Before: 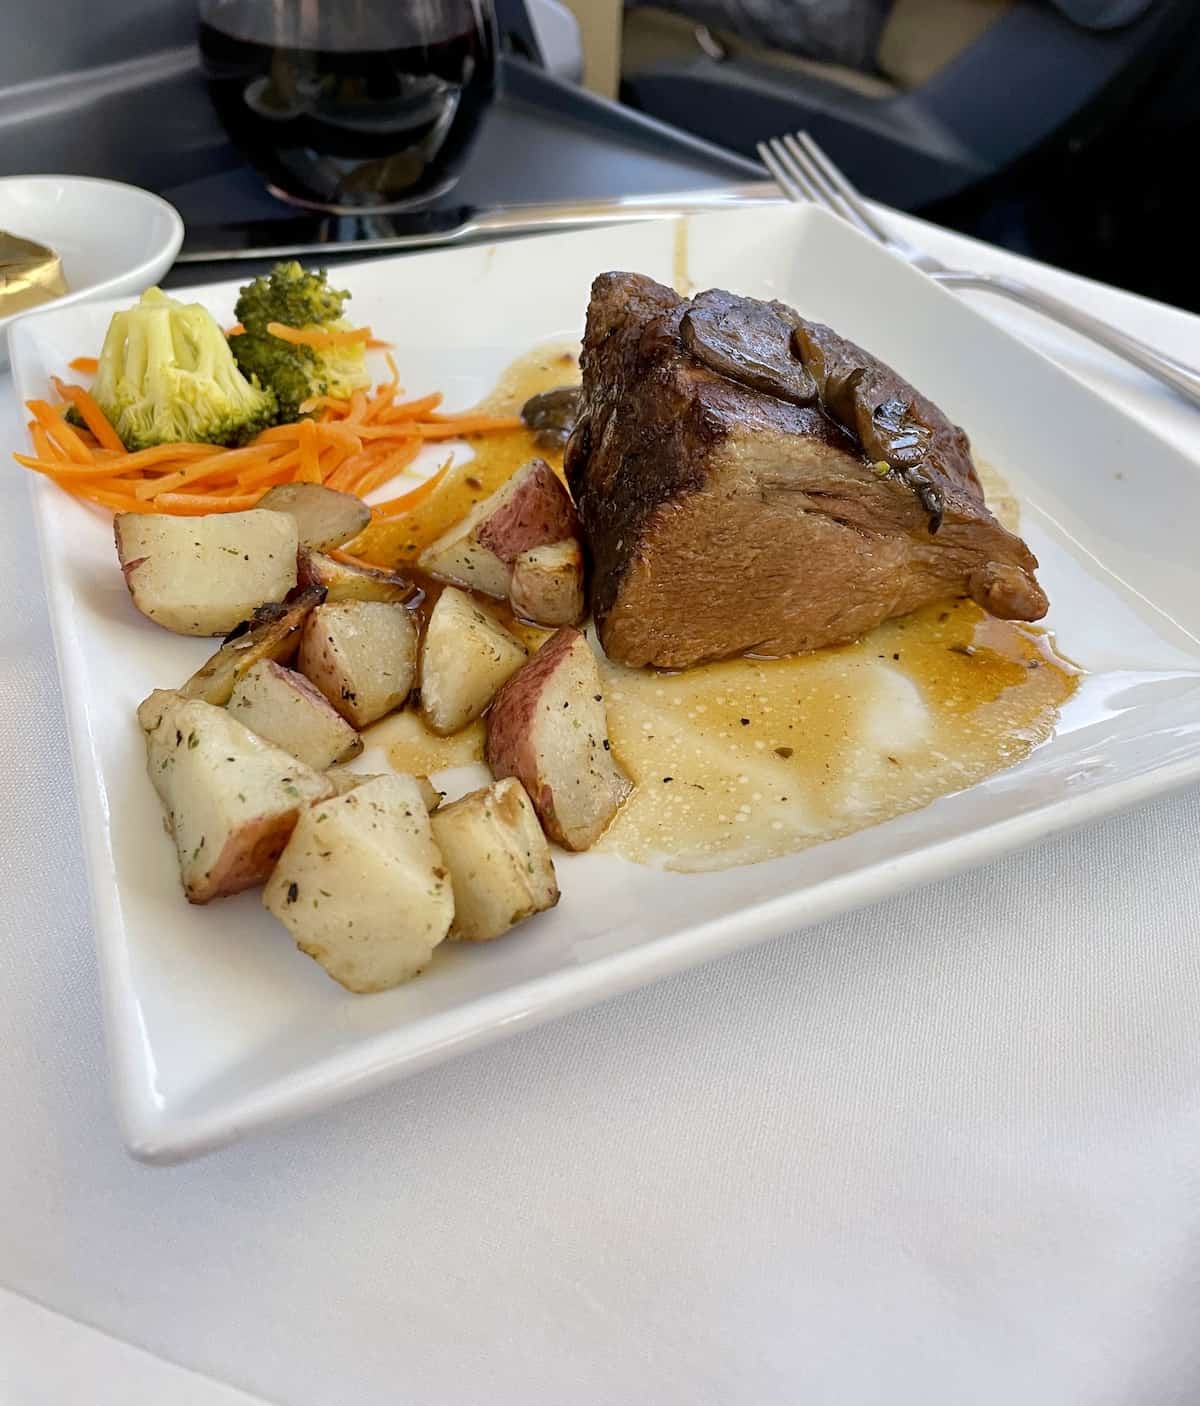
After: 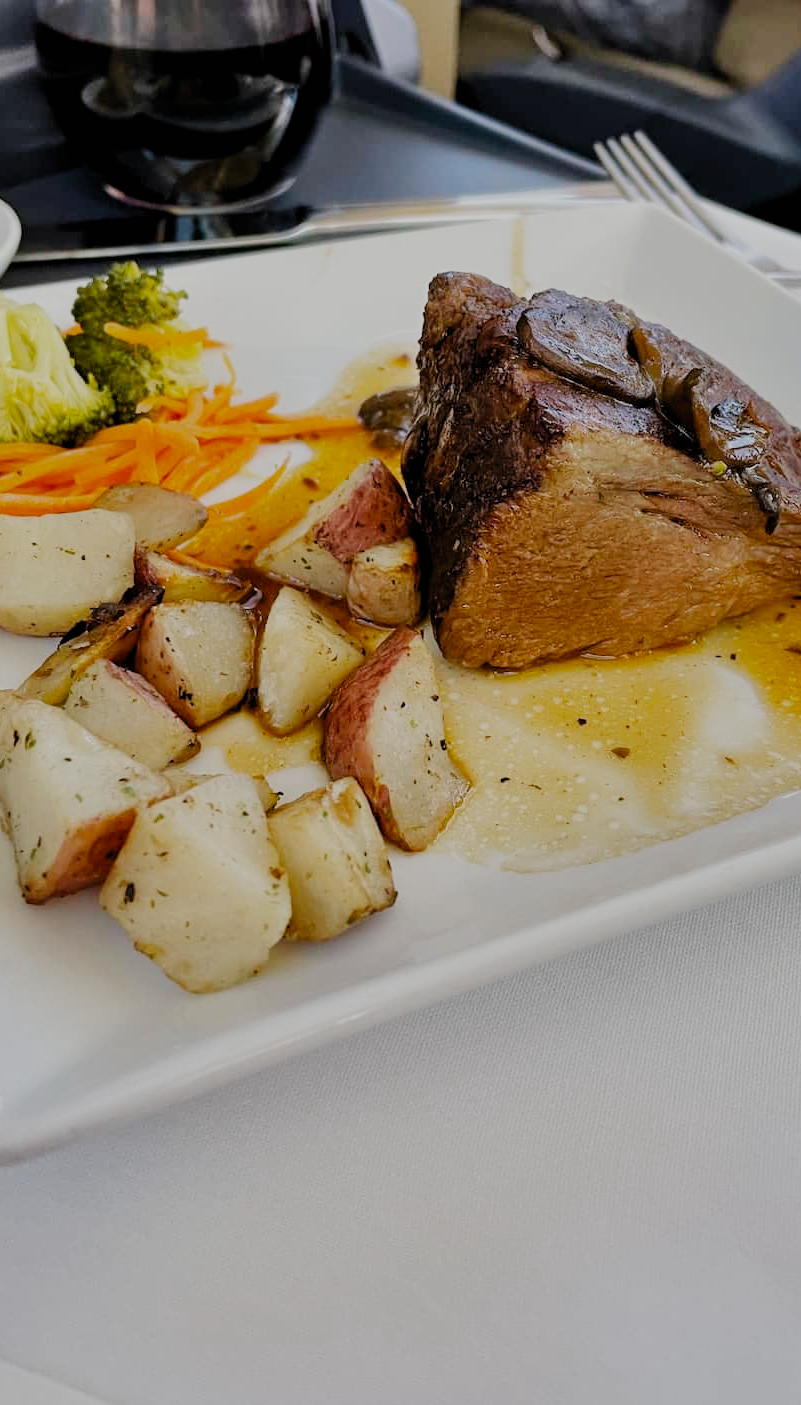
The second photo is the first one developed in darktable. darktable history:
crop and rotate: left 13.598%, right 19.595%
shadows and highlights: shadows 48.21, highlights -40.96, soften with gaussian
filmic rgb: black relative exposure -6.99 EV, white relative exposure 5.59 EV, threshold 3.05 EV, hardness 2.85, preserve chrominance no, color science v5 (2021), contrast in shadows safe, contrast in highlights safe, enable highlight reconstruction true
